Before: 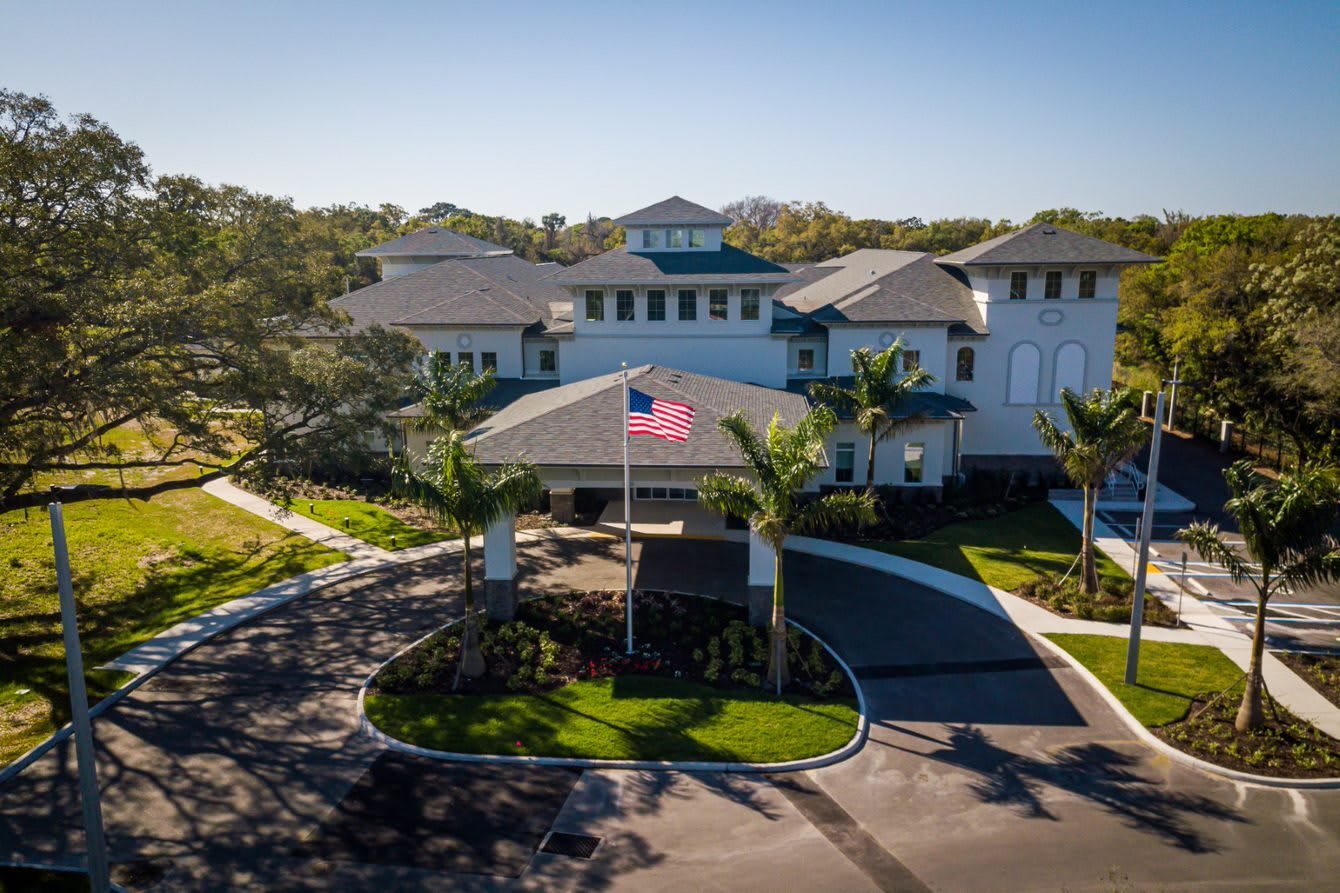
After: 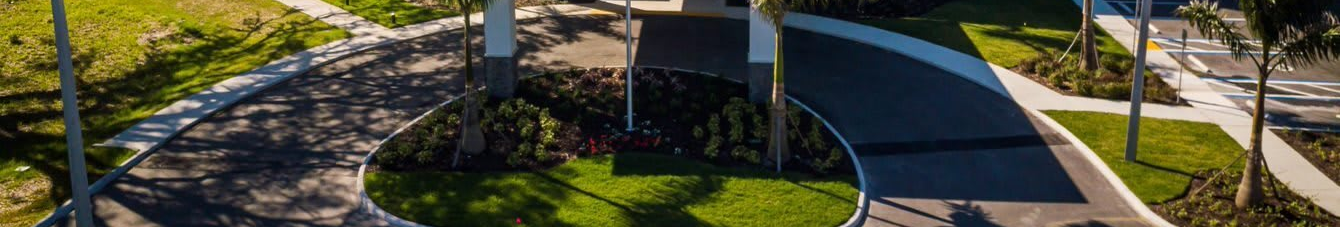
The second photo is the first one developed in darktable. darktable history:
crop and rotate: top 58.613%, bottom 15.888%
